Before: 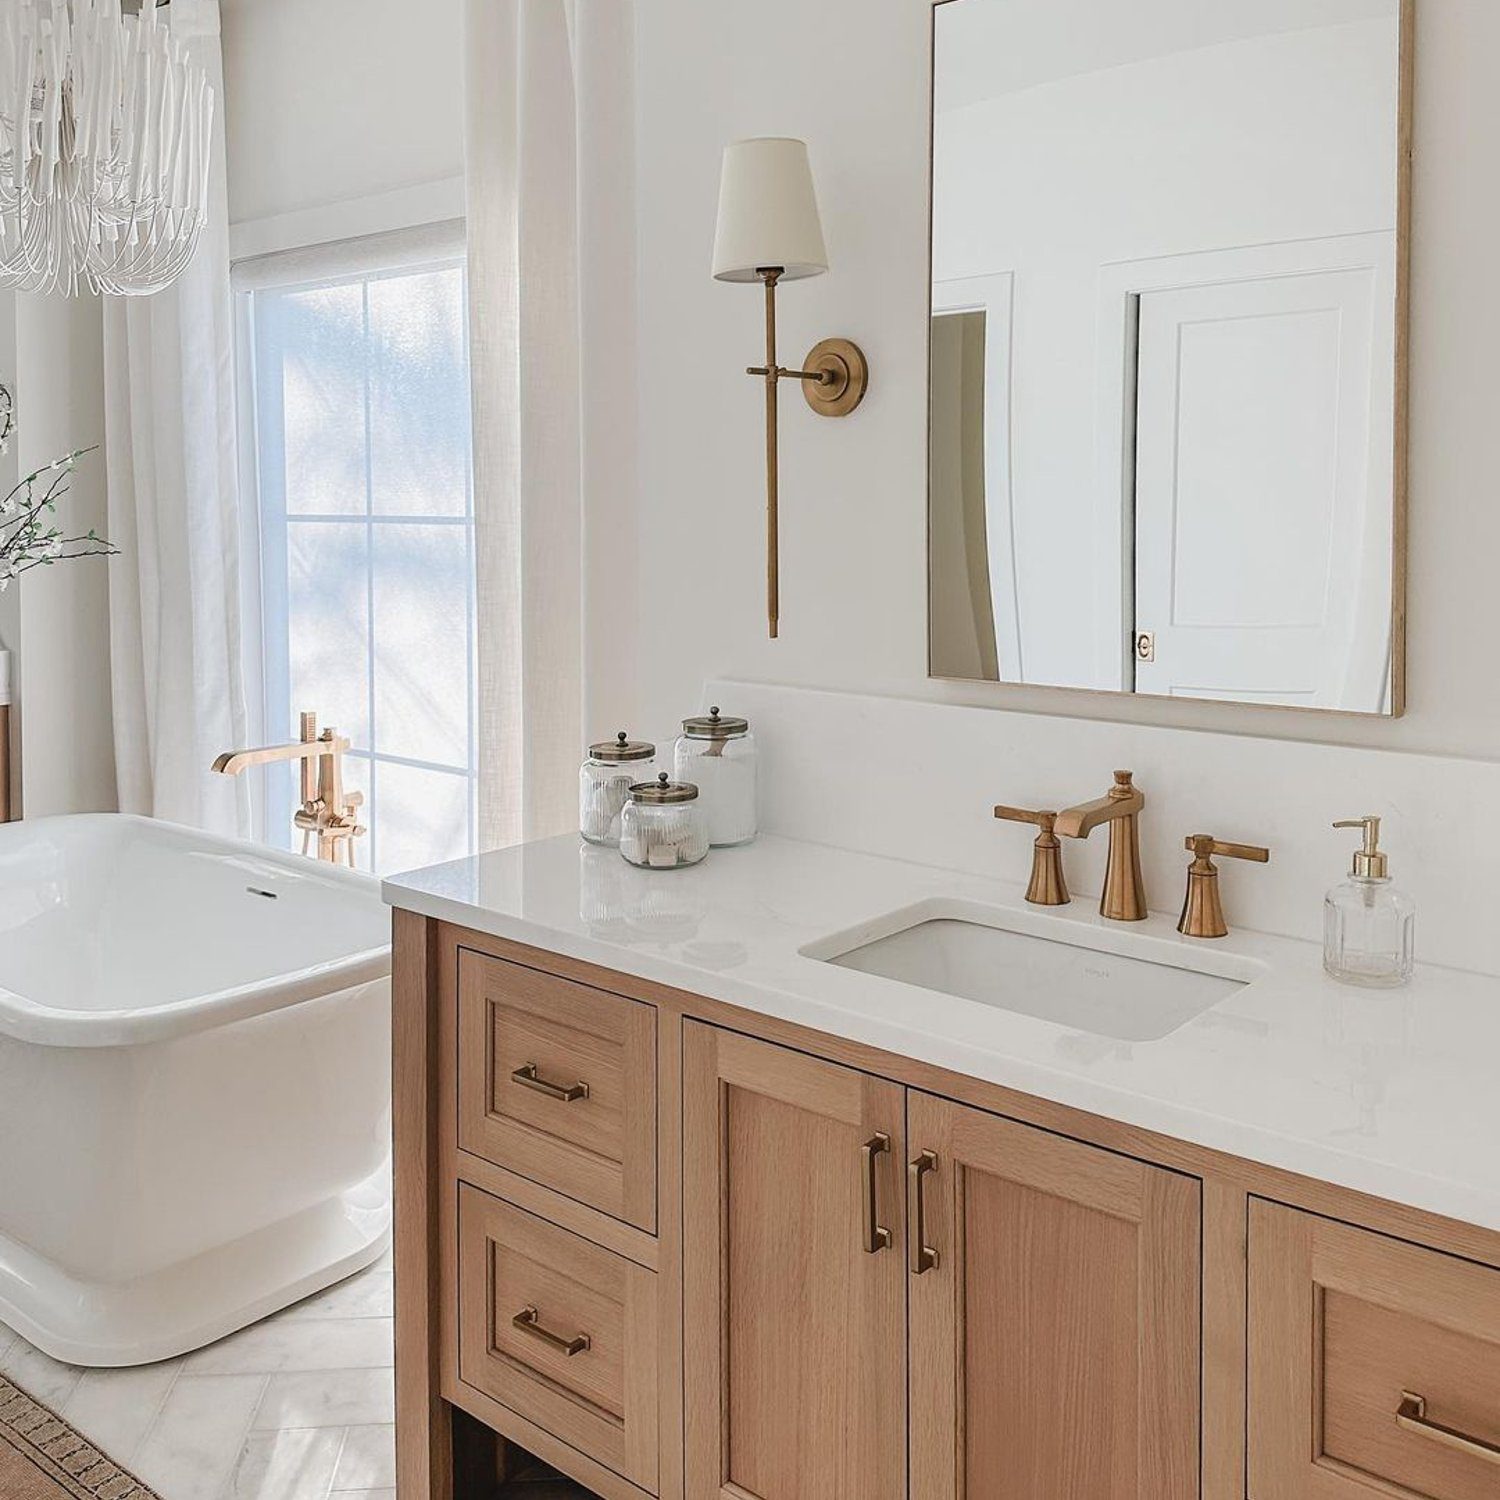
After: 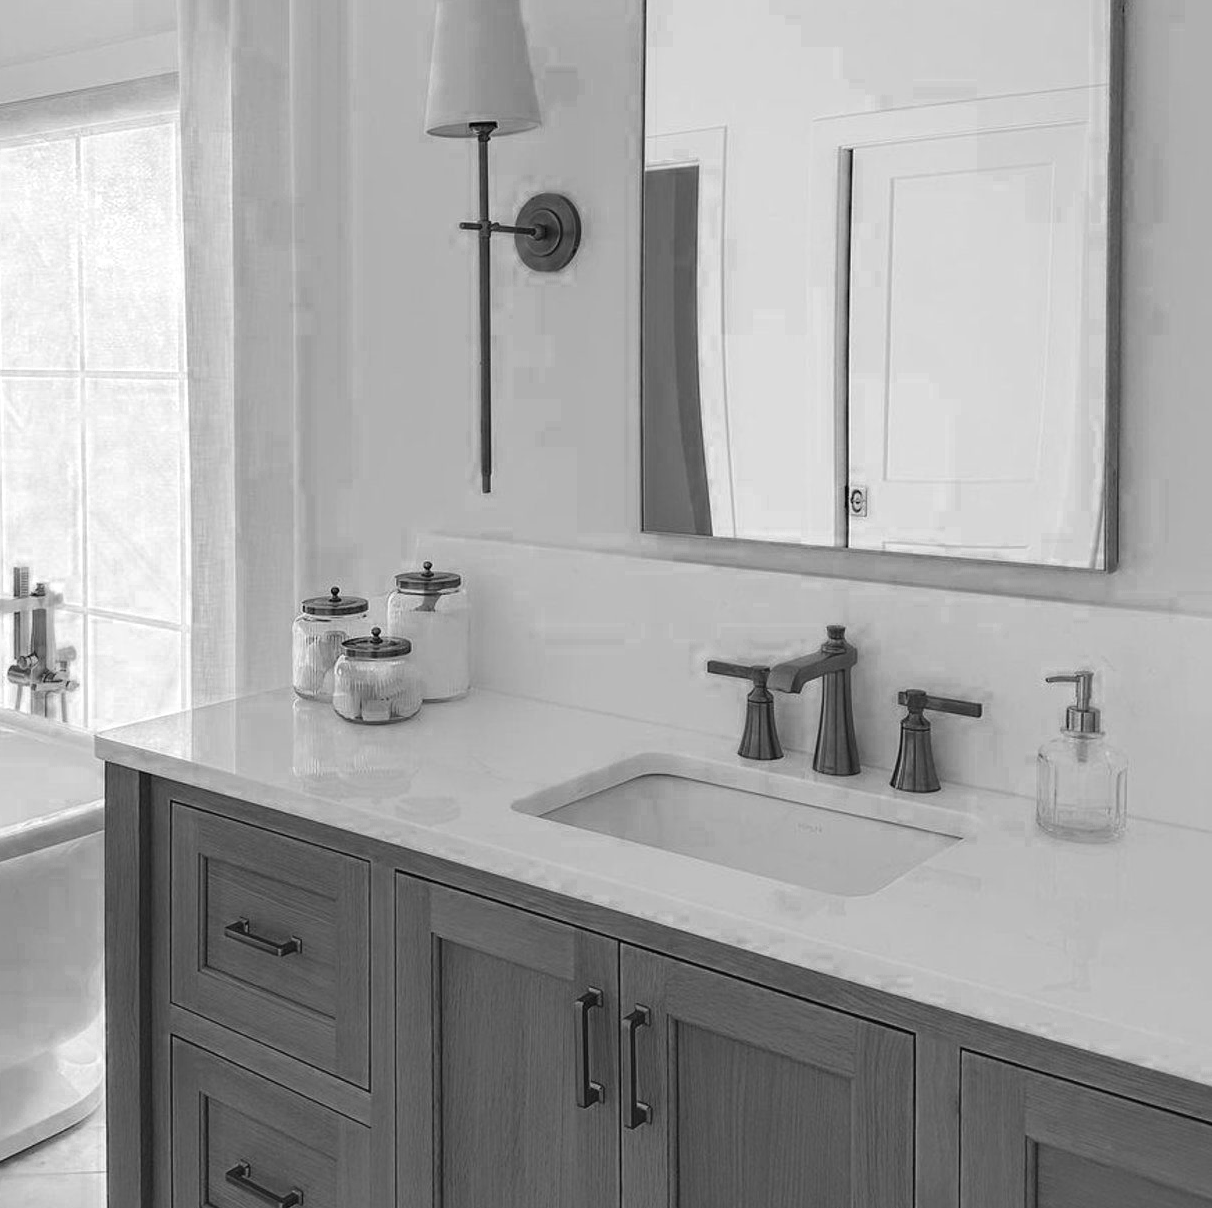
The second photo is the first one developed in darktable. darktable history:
crop: left 19.141%, top 9.703%, right 0%, bottom 9.733%
color zones: curves: ch0 [(0.287, 0.048) (0.493, 0.484) (0.737, 0.816)]; ch1 [(0, 0) (0.143, 0) (0.286, 0) (0.429, 0) (0.571, 0) (0.714, 0) (0.857, 0)]
